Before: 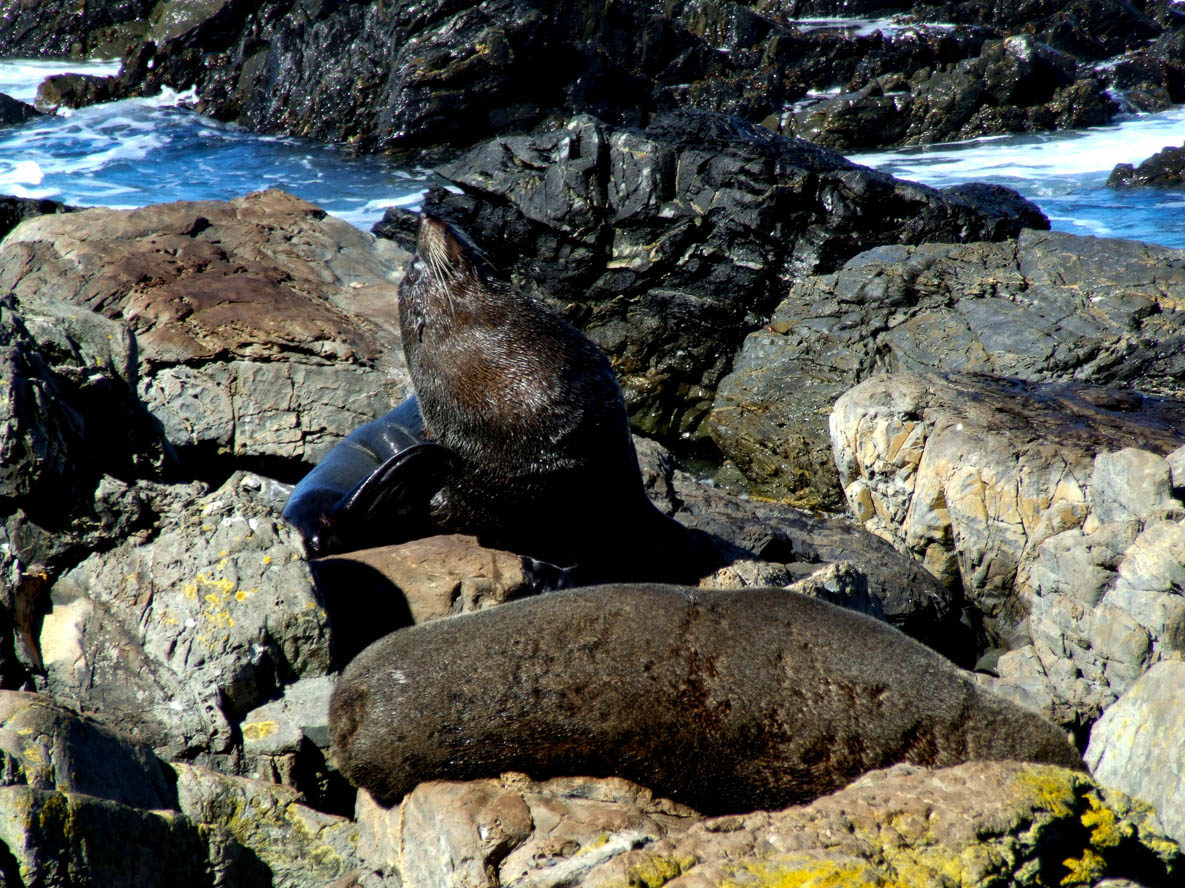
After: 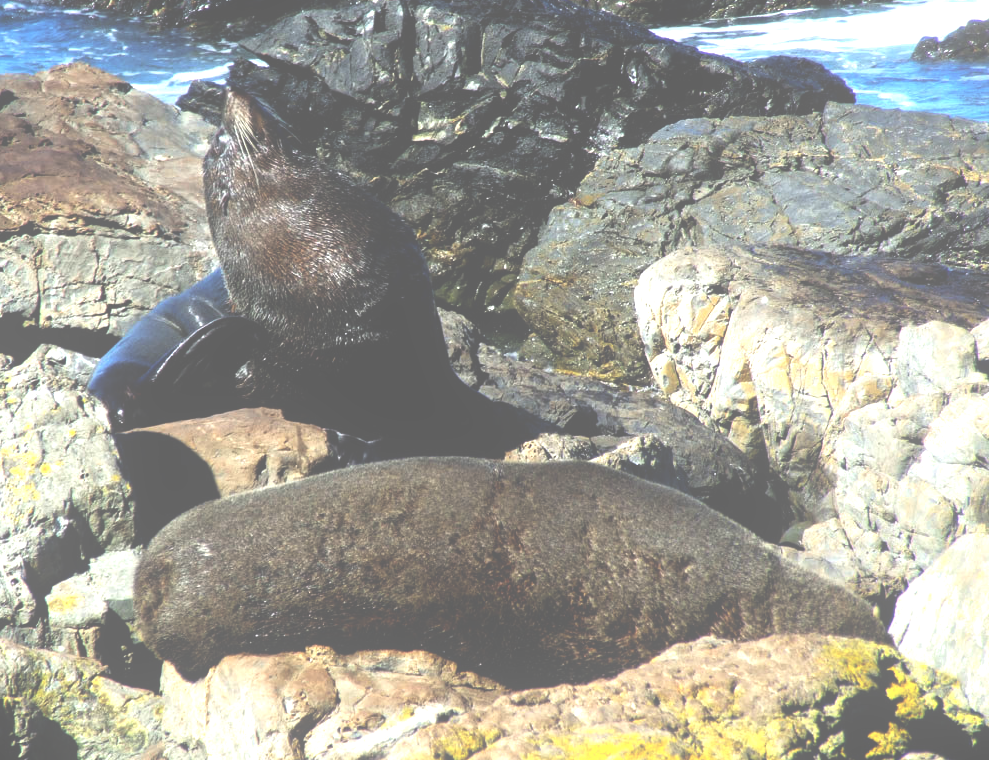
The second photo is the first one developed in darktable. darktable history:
tone equalizer: -8 EV -0.73 EV, -7 EV -0.686 EV, -6 EV -0.635 EV, -5 EV -0.383 EV, -3 EV 0.384 EV, -2 EV 0.6 EV, -1 EV 0.694 EV, +0 EV 0.734 EV
base curve: curves: ch0 [(0, 0) (0.989, 0.992)], preserve colors none
shadows and highlights: radius 94.65, shadows -13.73, white point adjustment 0.225, highlights 32.05, compress 48.45%, soften with gaussian
exposure: black level correction -0.087, compensate exposure bias true, compensate highlight preservation false
crop: left 16.531%, top 14.394%
